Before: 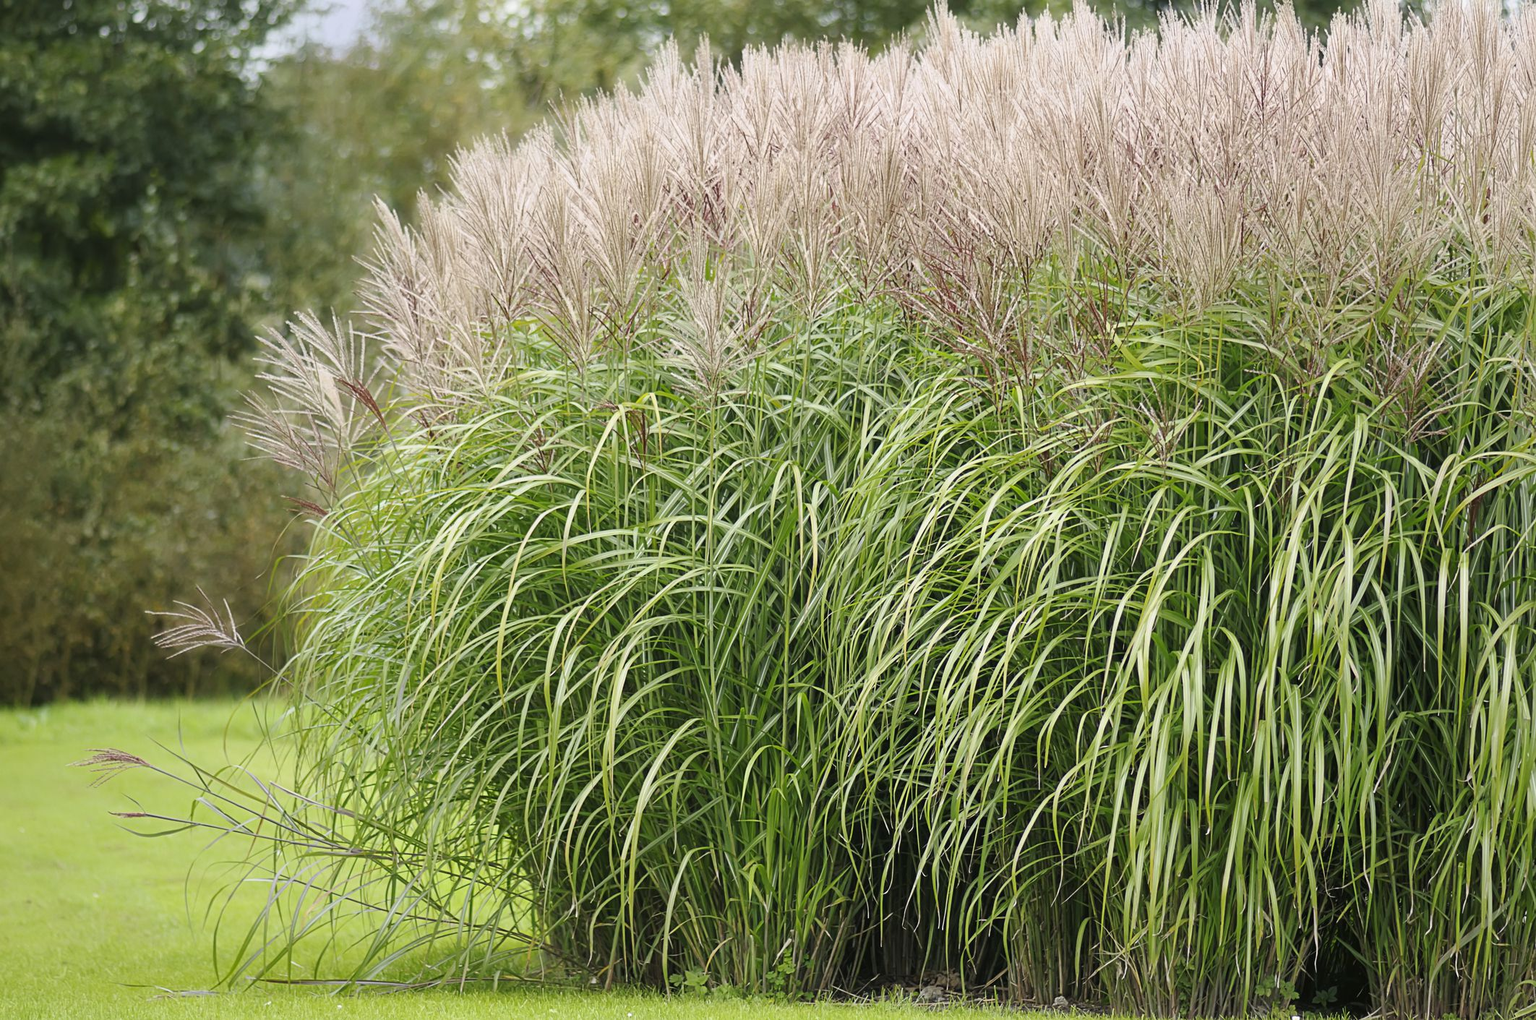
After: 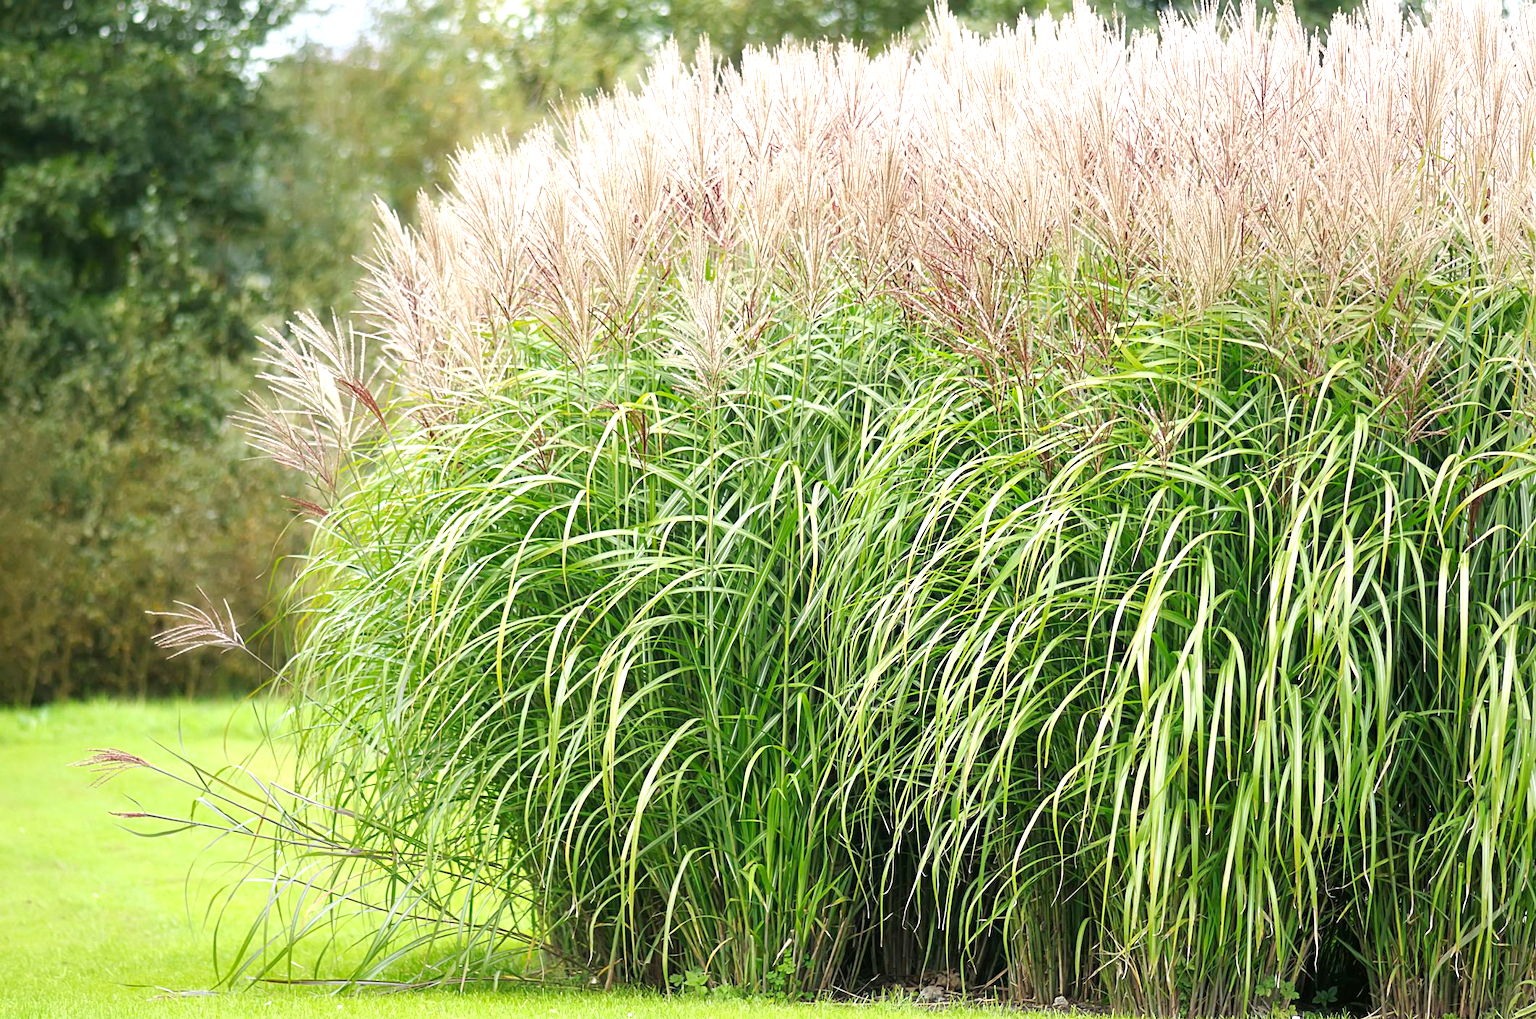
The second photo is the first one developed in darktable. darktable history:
exposure: exposure 0.747 EV, compensate highlight preservation false
